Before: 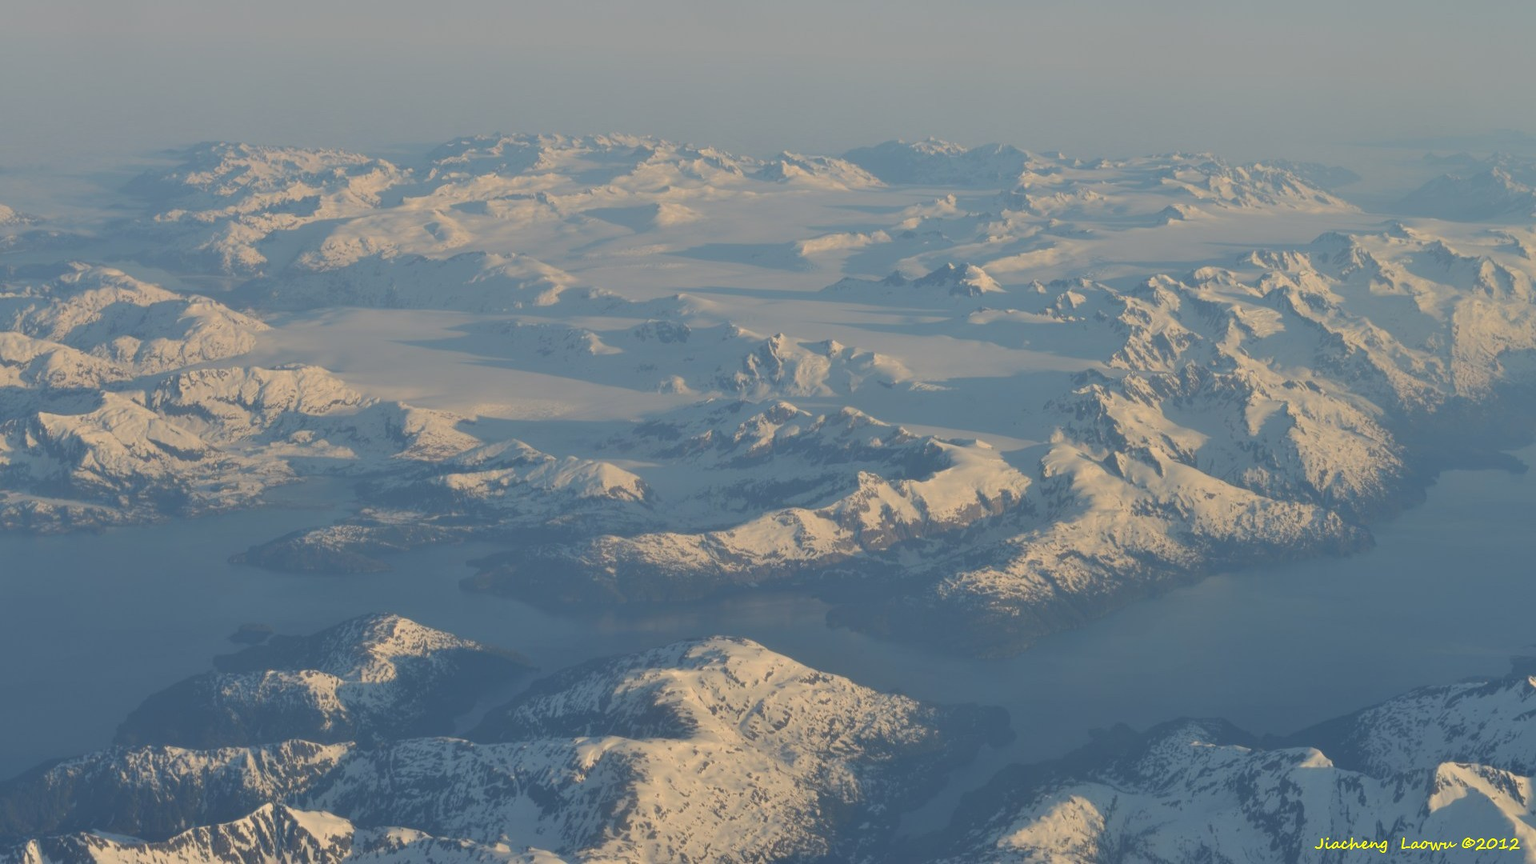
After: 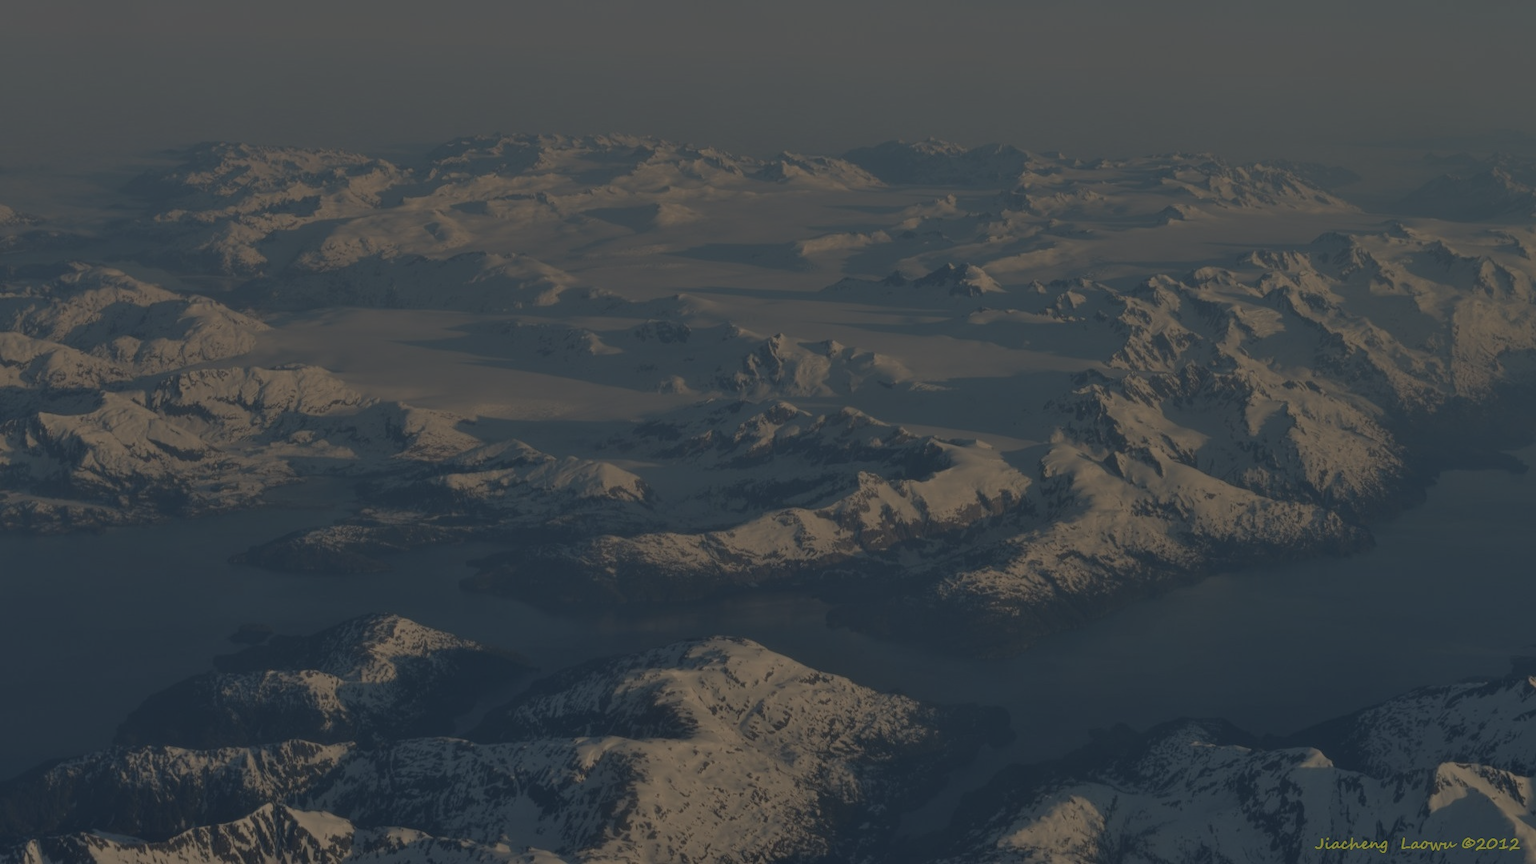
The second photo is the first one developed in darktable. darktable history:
local contrast: detail 130%
color balance rgb: perceptual brilliance grading › global brilliance -48.39%
